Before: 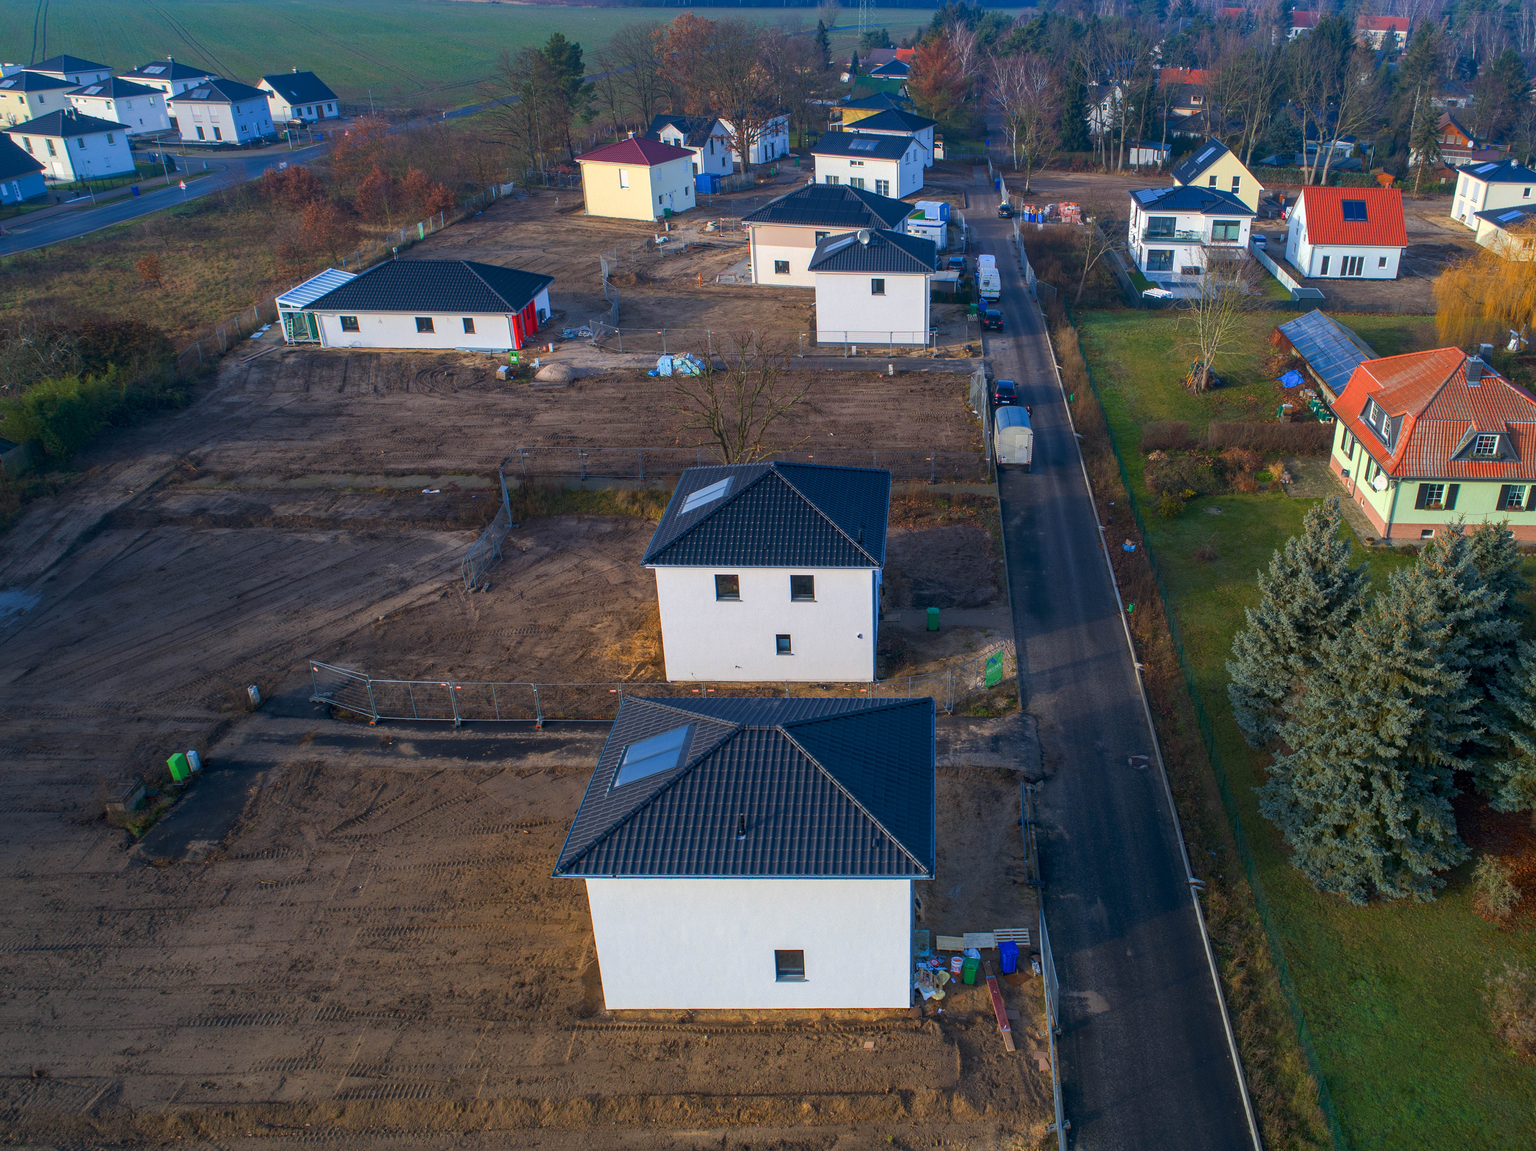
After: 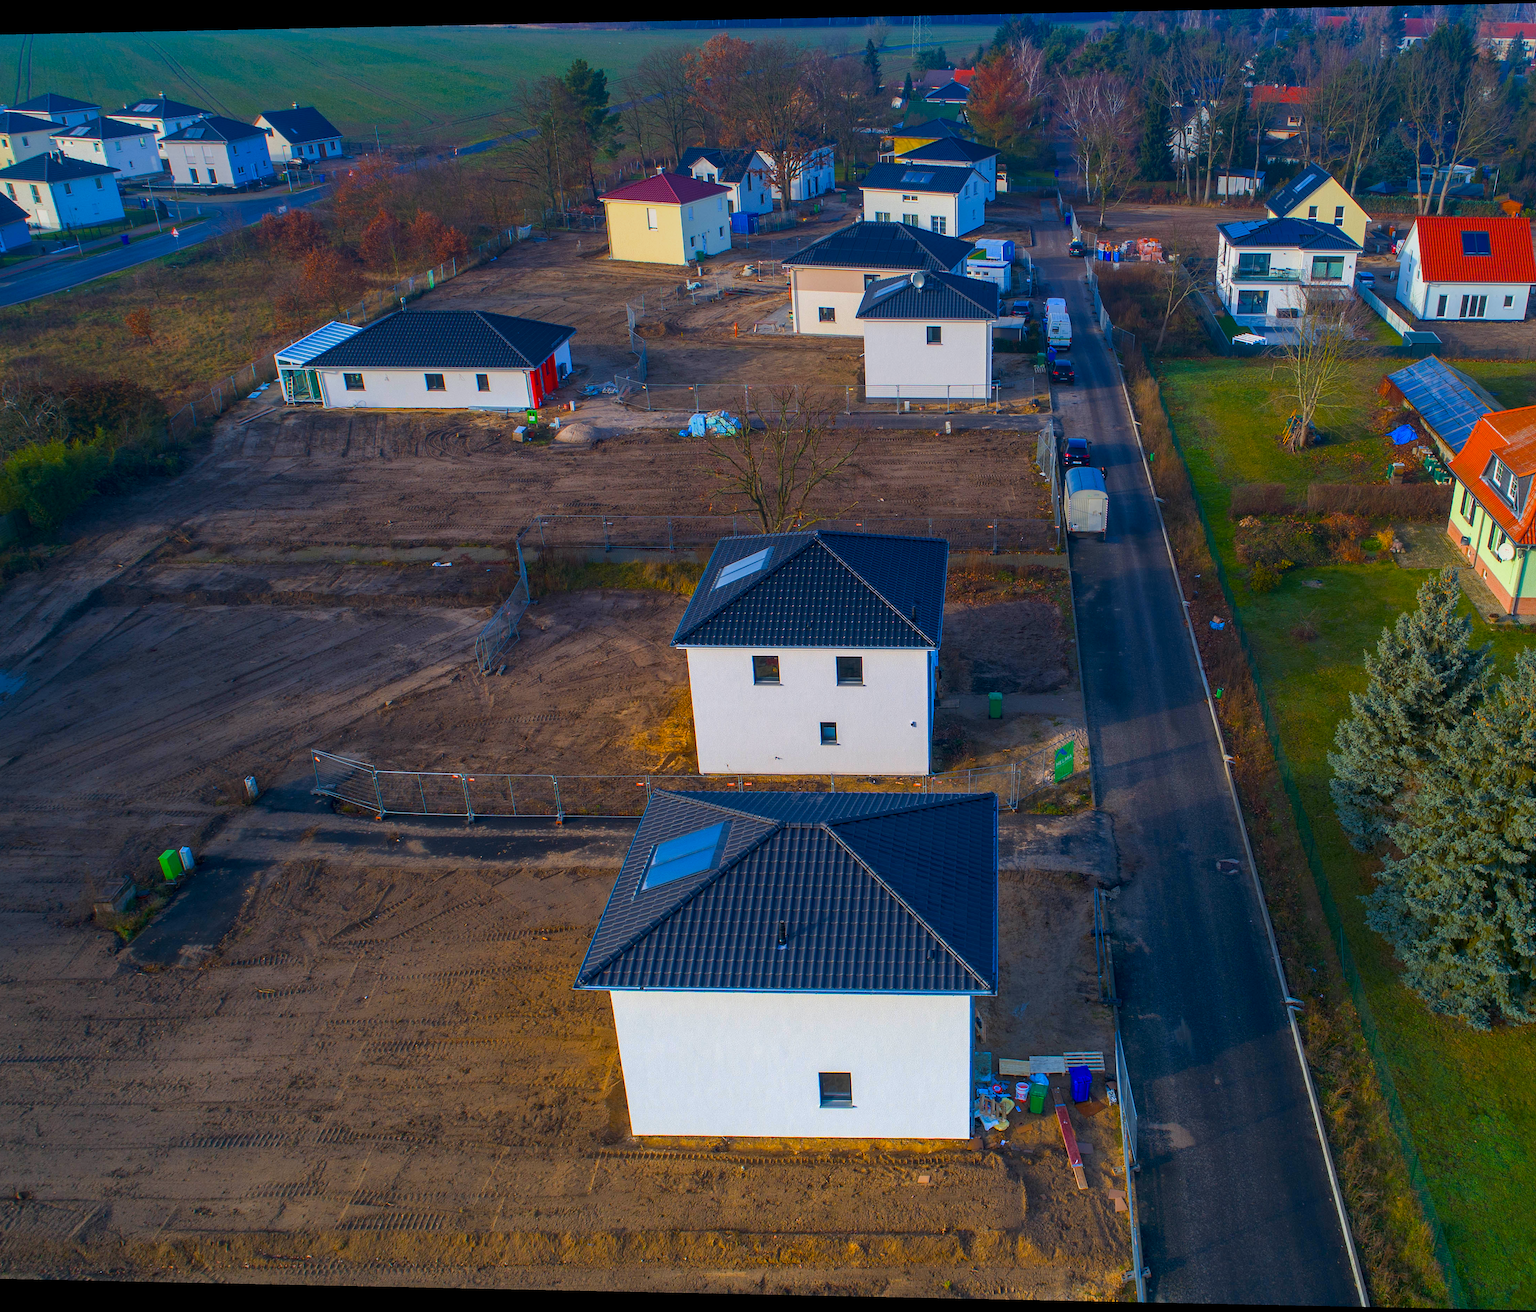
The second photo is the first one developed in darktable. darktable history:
crop and rotate: left 1.088%, right 8.807%
exposure: exposure 0.127 EV, compensate highlight preservation false
rotate and perspective: lens shift (horizontal) -0.055, automatic cropping off
sharpen: radius 1.559, amount 0.373, threshold 1.271
graduated density: on, module defaults
color balance rgb: linear chroma grading › global chroma 15%, perceptual saturation grading › global saturation 30%
